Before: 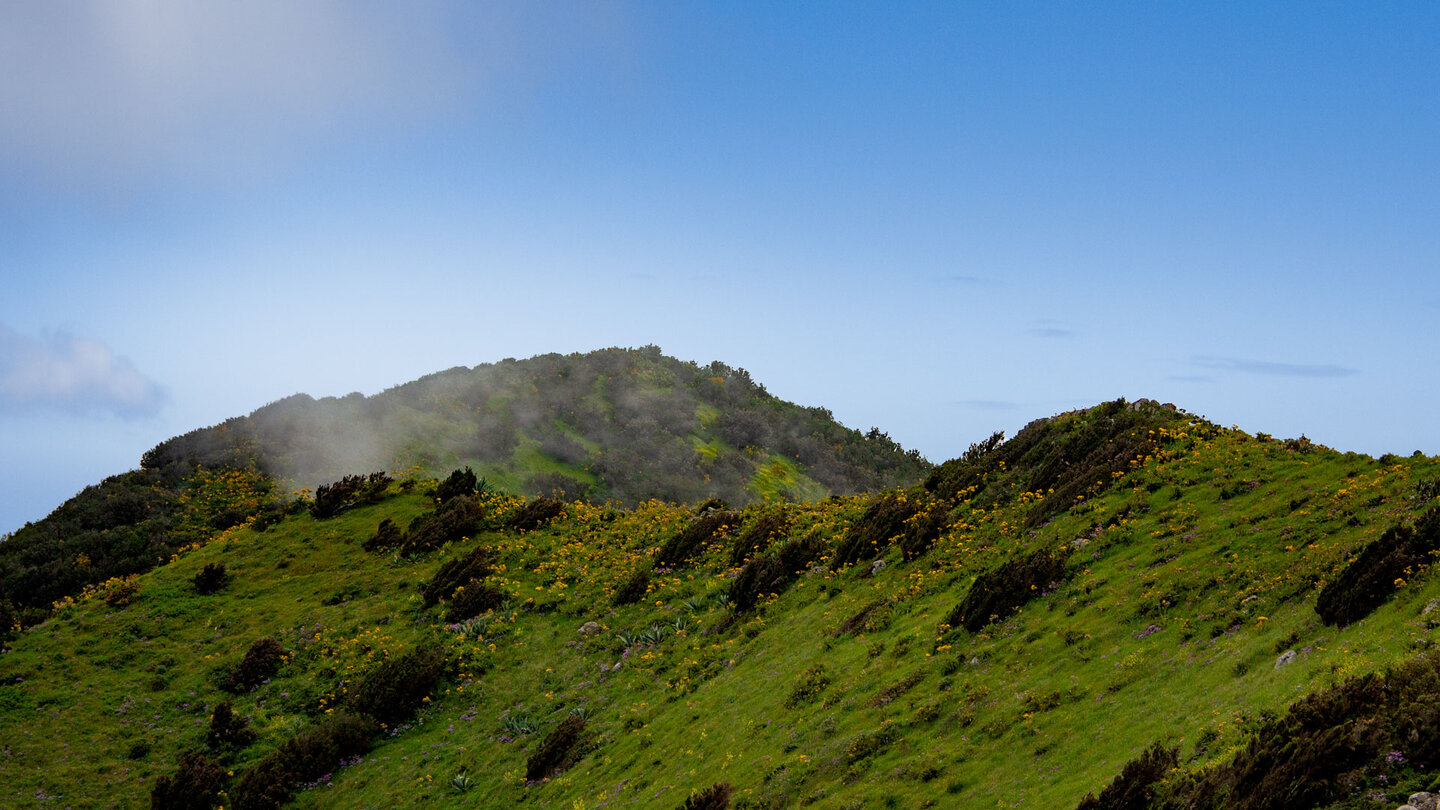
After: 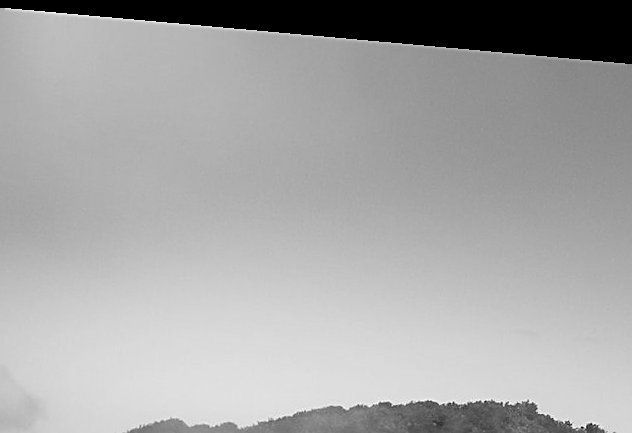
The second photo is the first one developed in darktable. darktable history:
monochrome: on, module defaults
crop and rotate: left 10.817%, top 0.062%, right 47.194%, bottom 53.626%
contrast equalizer: y [[0.5, 0.488, 0.462, 0.461, 0.491, 0.5], [0.5 ×6], [0.5 ×6], [0 ×6], [0 ×6]]
sharpen: on, module defaults
contrast brightness saturation: brightness -0.02, saturation 0.35
rotate and perspective: rotation 5.12°, automatic cropping off
exposure: black level correction 0.007, exposure 0.093 EV, compensate highlight preservation false
